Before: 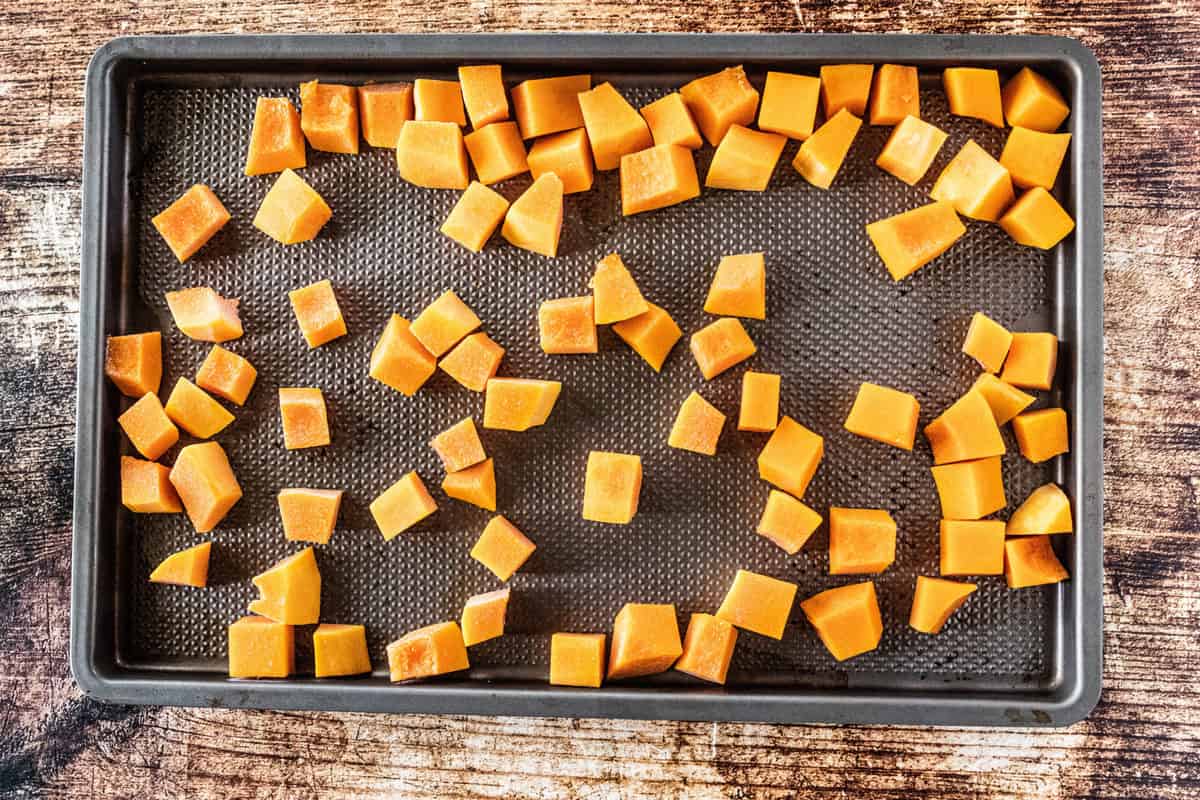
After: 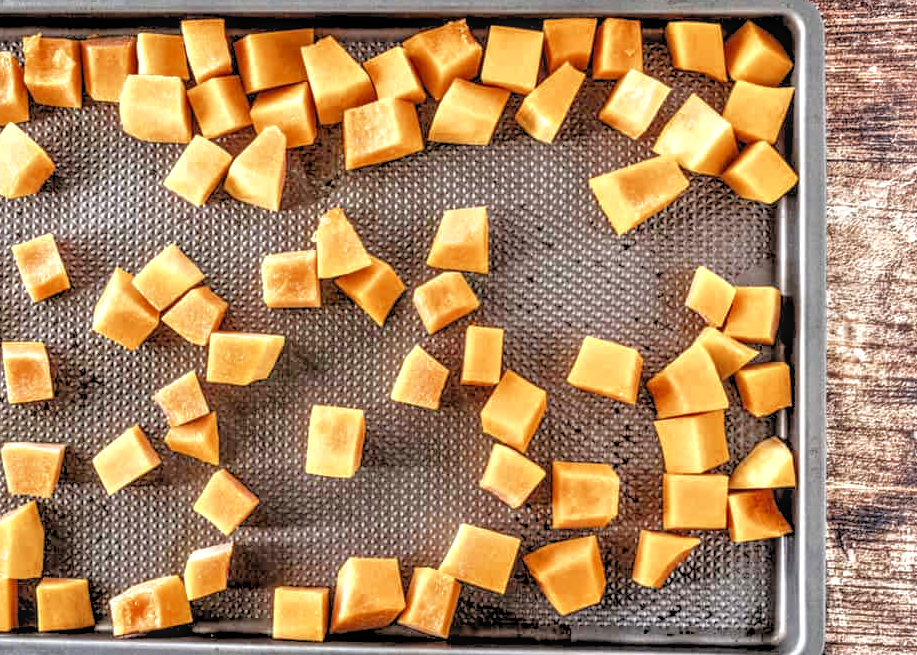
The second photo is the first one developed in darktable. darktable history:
crop: left 23.095%, top 5.827%, bottom 11.854%
tone equalizer: -7 EV 0.15 EV, -6 EV 0.6 EV, -5 EV 1.15 EV, -4 EV 1.33 EV, -3 EV 1.15 EV, -2 EV 0.6 EV, -1 EV 0.15 EV, mask exposure compensation -0.5 EV
color zones: curves: ch0 [(0, 0.5) (0.125, 0.4) (0.25, 0.5) (0.375, 0.4) (0.5, 0.4) (0.625, 0.35) (0.75, 0.35) (0.875, 0.5)]; ch1 [(0, 0.35) (0.125, 0.45) (0.25, 0.35) (0.375, 0.35) (0.5, 0.35) (0.625, 0.35) (0.75, 0.45) (0.875, 0.35)]; ch2 [(0, 0.6) (0.125, 0.5) (0.25, 0.5) (0.375, 0.6) (0.5, 0.6) (0.625, 0.5) (0.75, 0.5) (0.875, 0.5)]
local contrast: on, module defaults
rgb levels: levels [[0.01, 0.419, 0.839], [0, 0.5, 1], [0, 0.5, 1]]
